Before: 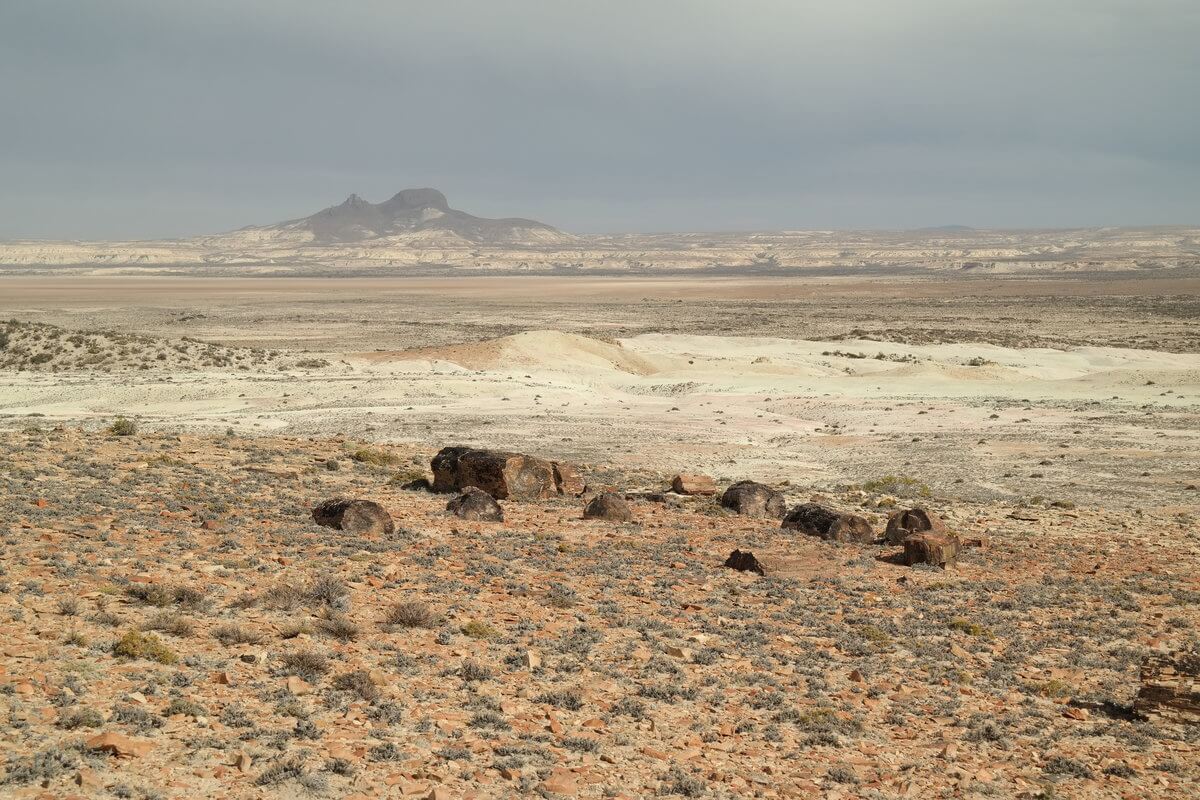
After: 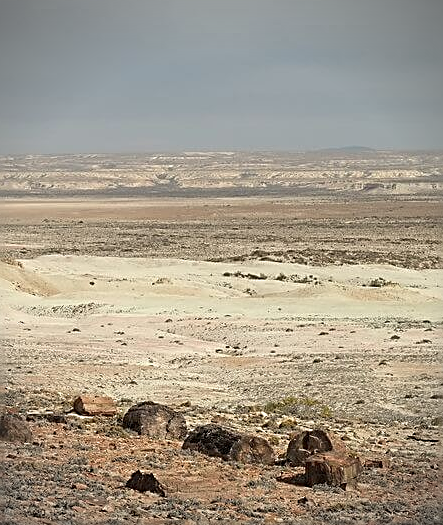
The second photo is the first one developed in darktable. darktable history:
crop and rotate: left 49.936%, top 10.094%, right 13.136%, bottom 24.256%
sharpen: amount 0.901
vignetting: on, module defaults
